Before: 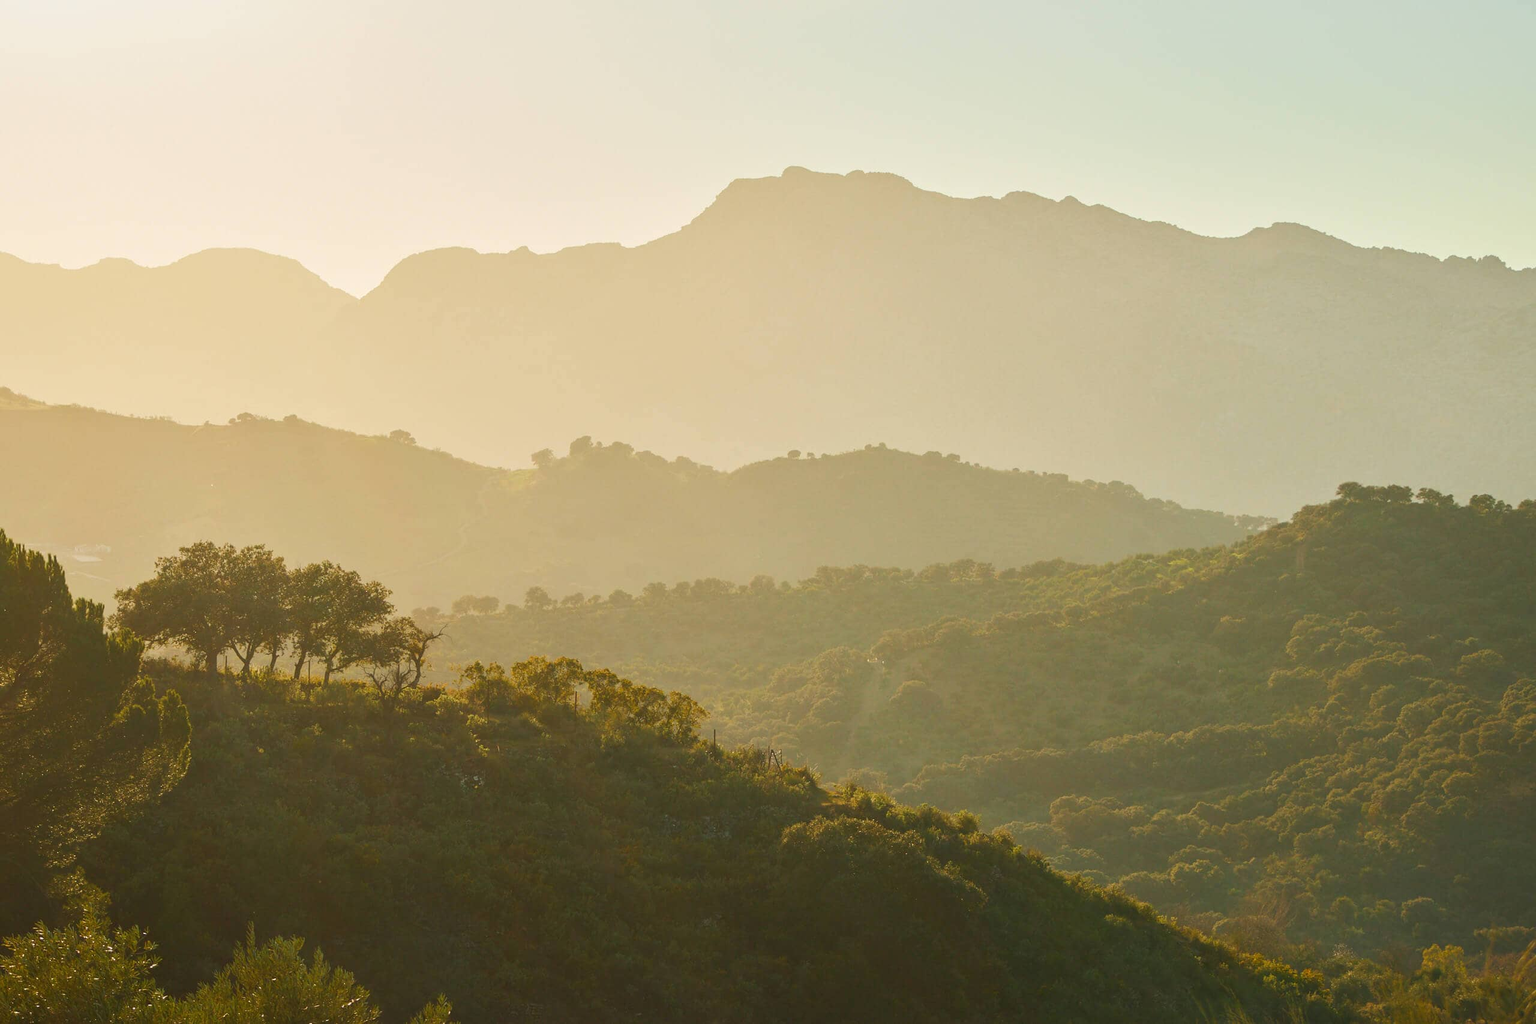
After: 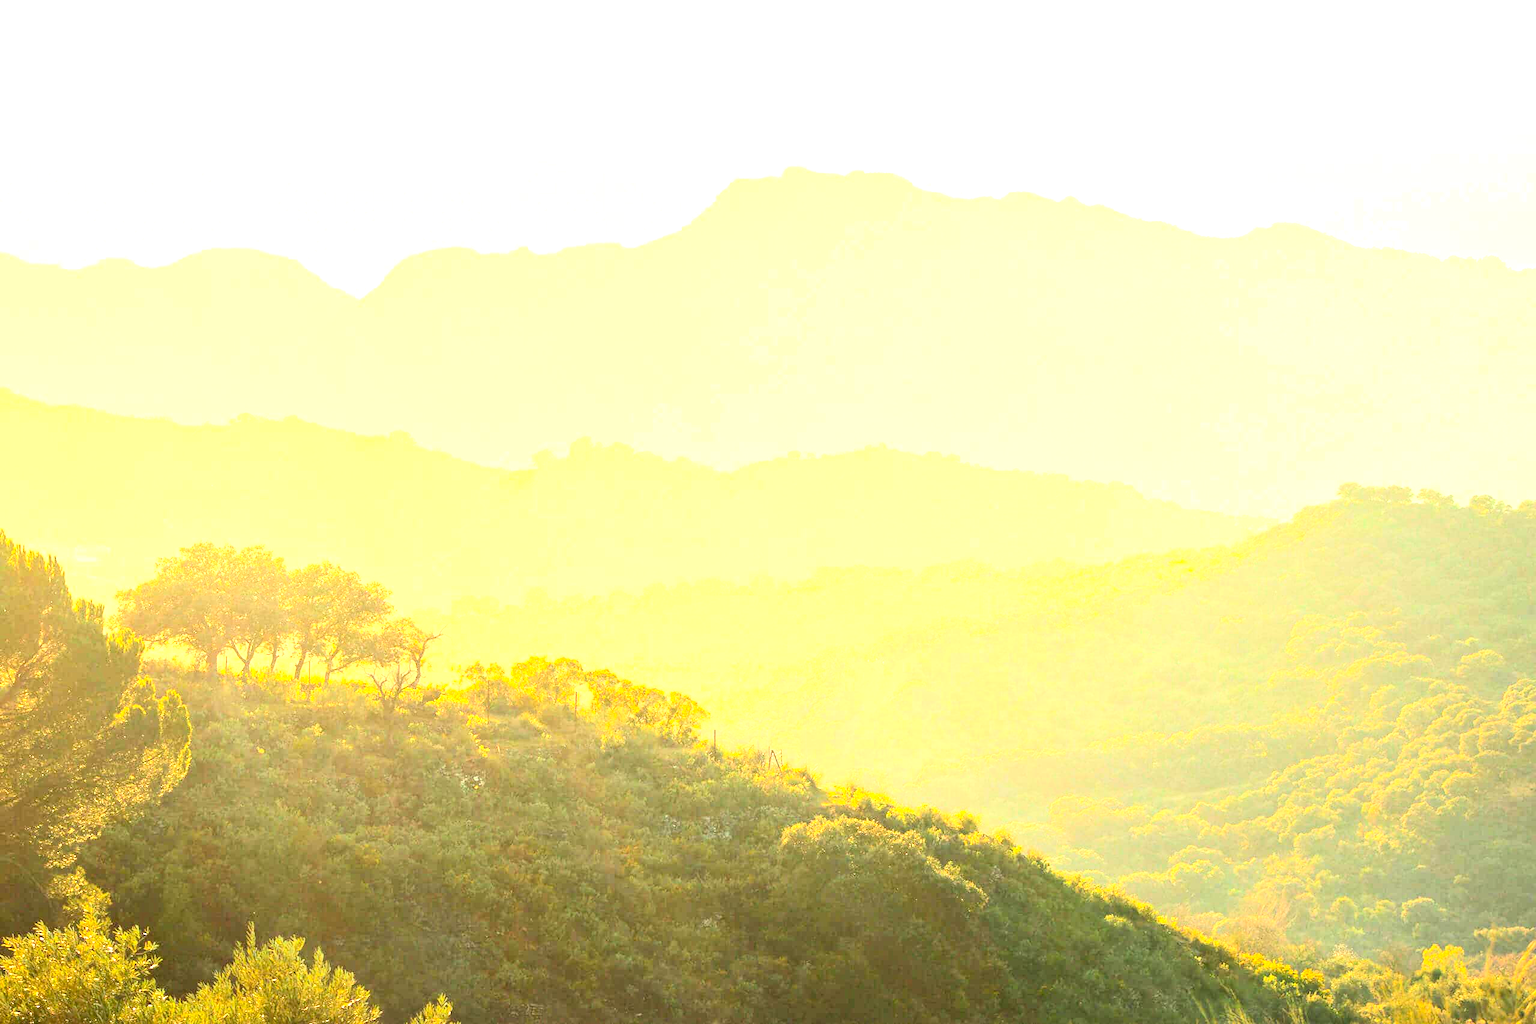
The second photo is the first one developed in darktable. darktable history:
contrast brightness saturation: contrast 0.413, brightness 0.045, saturation 0.255
exposure: exposure 2.203 EV, compensate exposure bias true, compensate highlight preservation false
